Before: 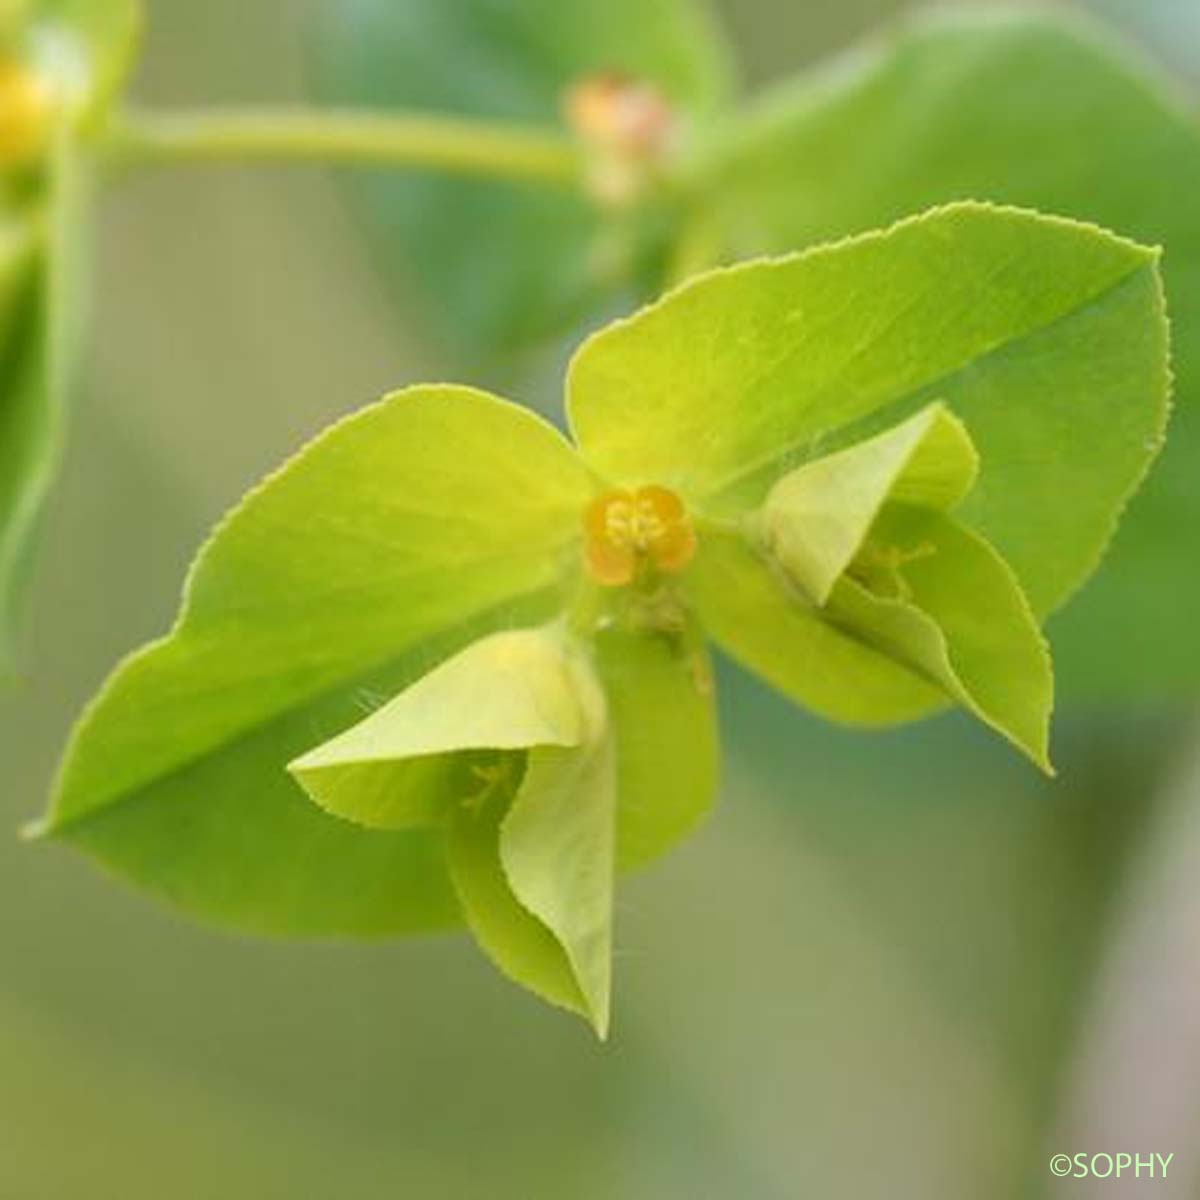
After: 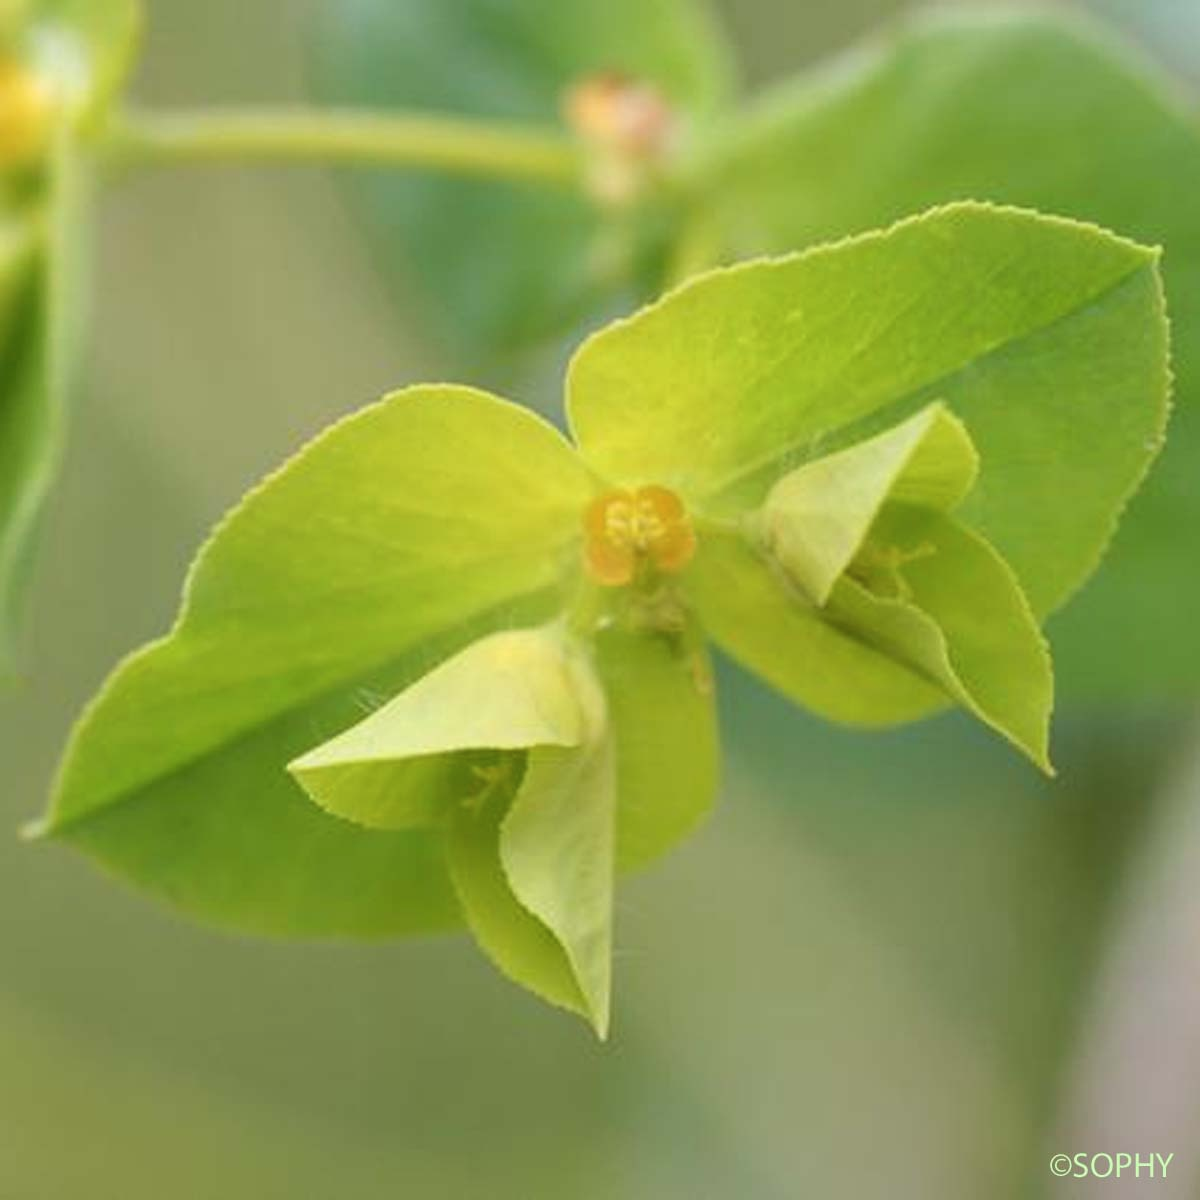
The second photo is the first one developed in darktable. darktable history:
contrast brightness saturation: saturation -0.059
